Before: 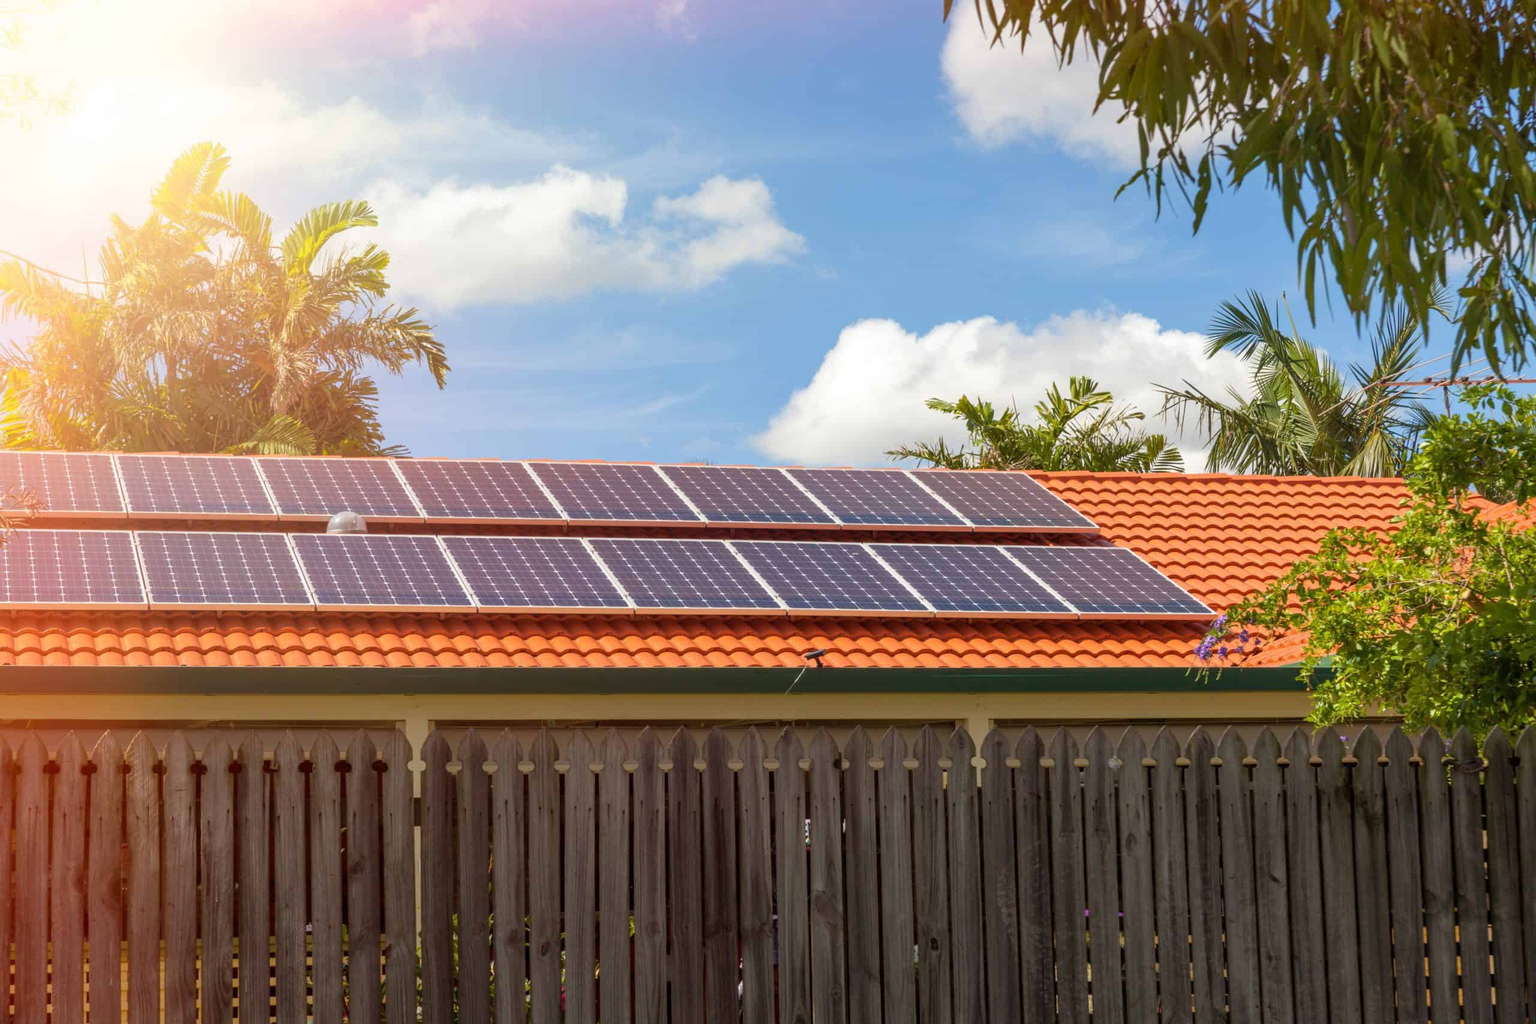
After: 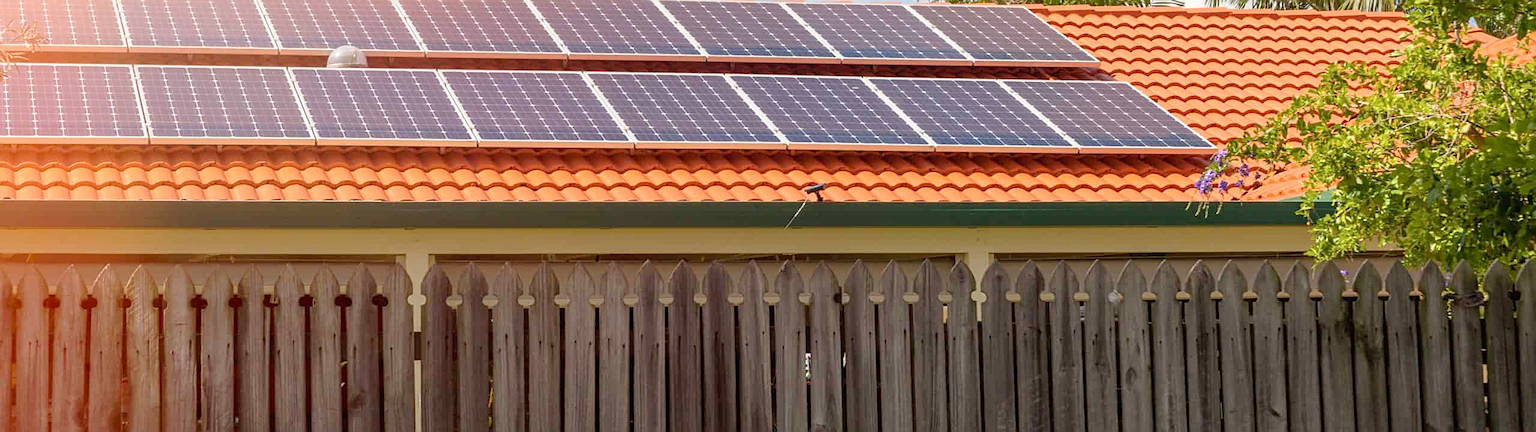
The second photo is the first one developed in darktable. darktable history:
crop: top 45.551%, bottom 12.262%
sharpen: on, module defaults
tone curve: curves: ch0 [(0, 0) (0.003, 0.022) (0.011, 0.025) (0.025, 0.032) (0.044, 0.055) (0.069, 0.089) (0.1, 0.133) (0.136, 0.18) (0.177, 0.231) (0.224, 0.291) (0.277, 0.35) (0.335, 0.42) (0.399, 0.496) (0.468, 0.561) (0.543, 0.632) (0.623, 0.706) (0.709, 0.783) (0.801, 0.865) (0.898, 0.947) (1, 1)], preserve colors none
